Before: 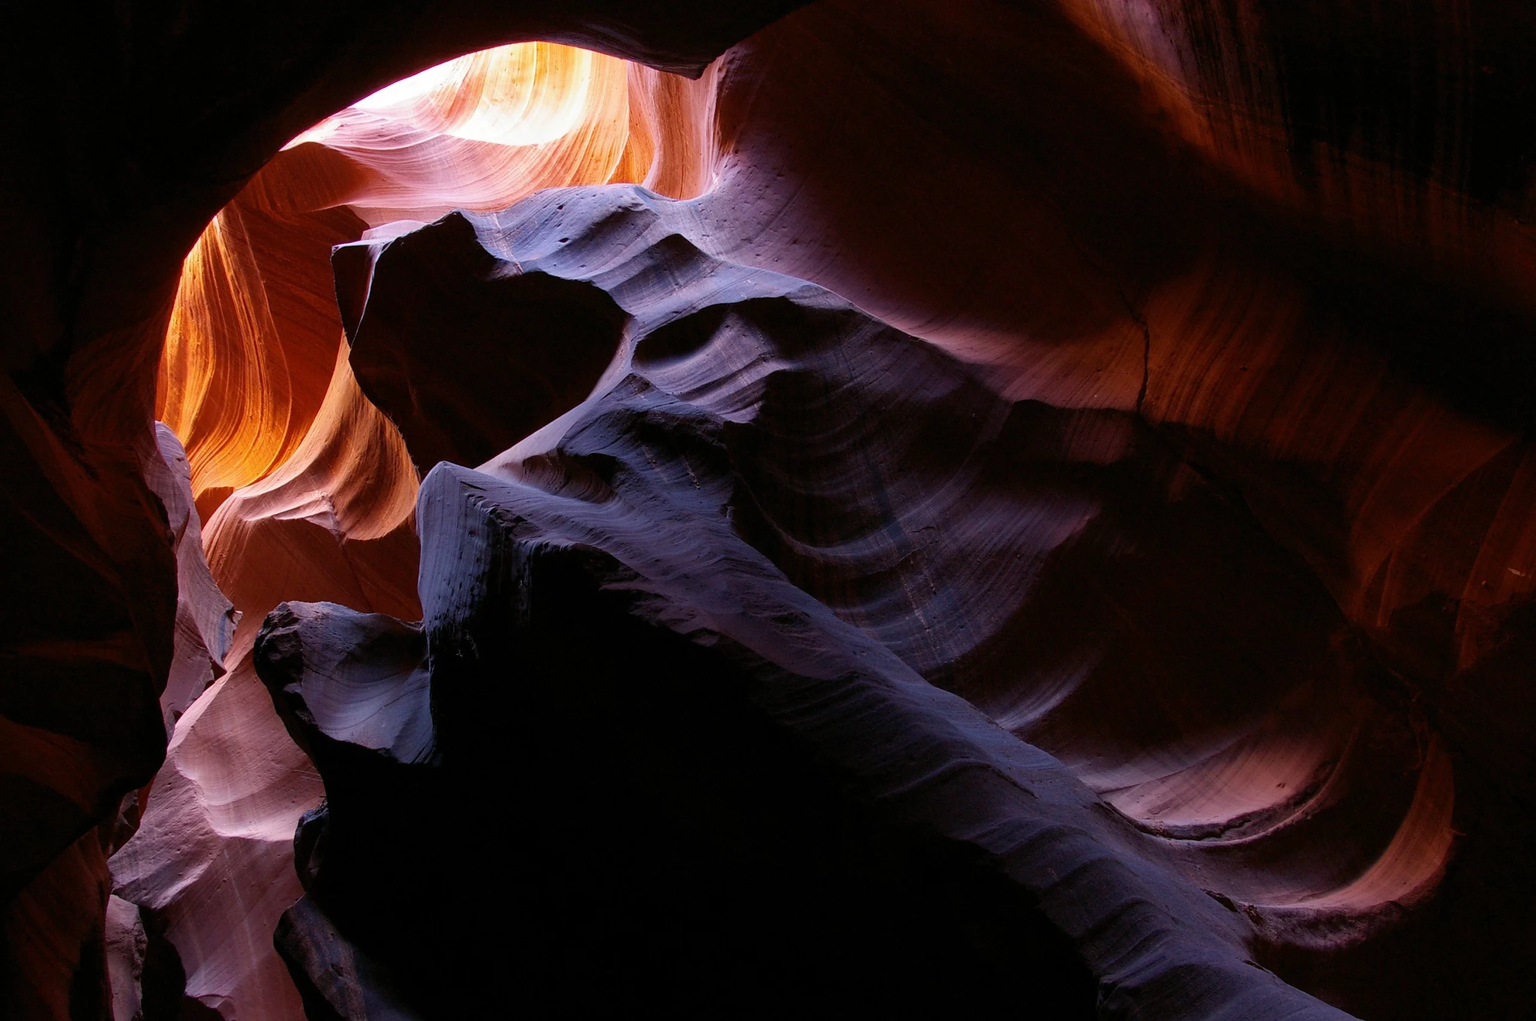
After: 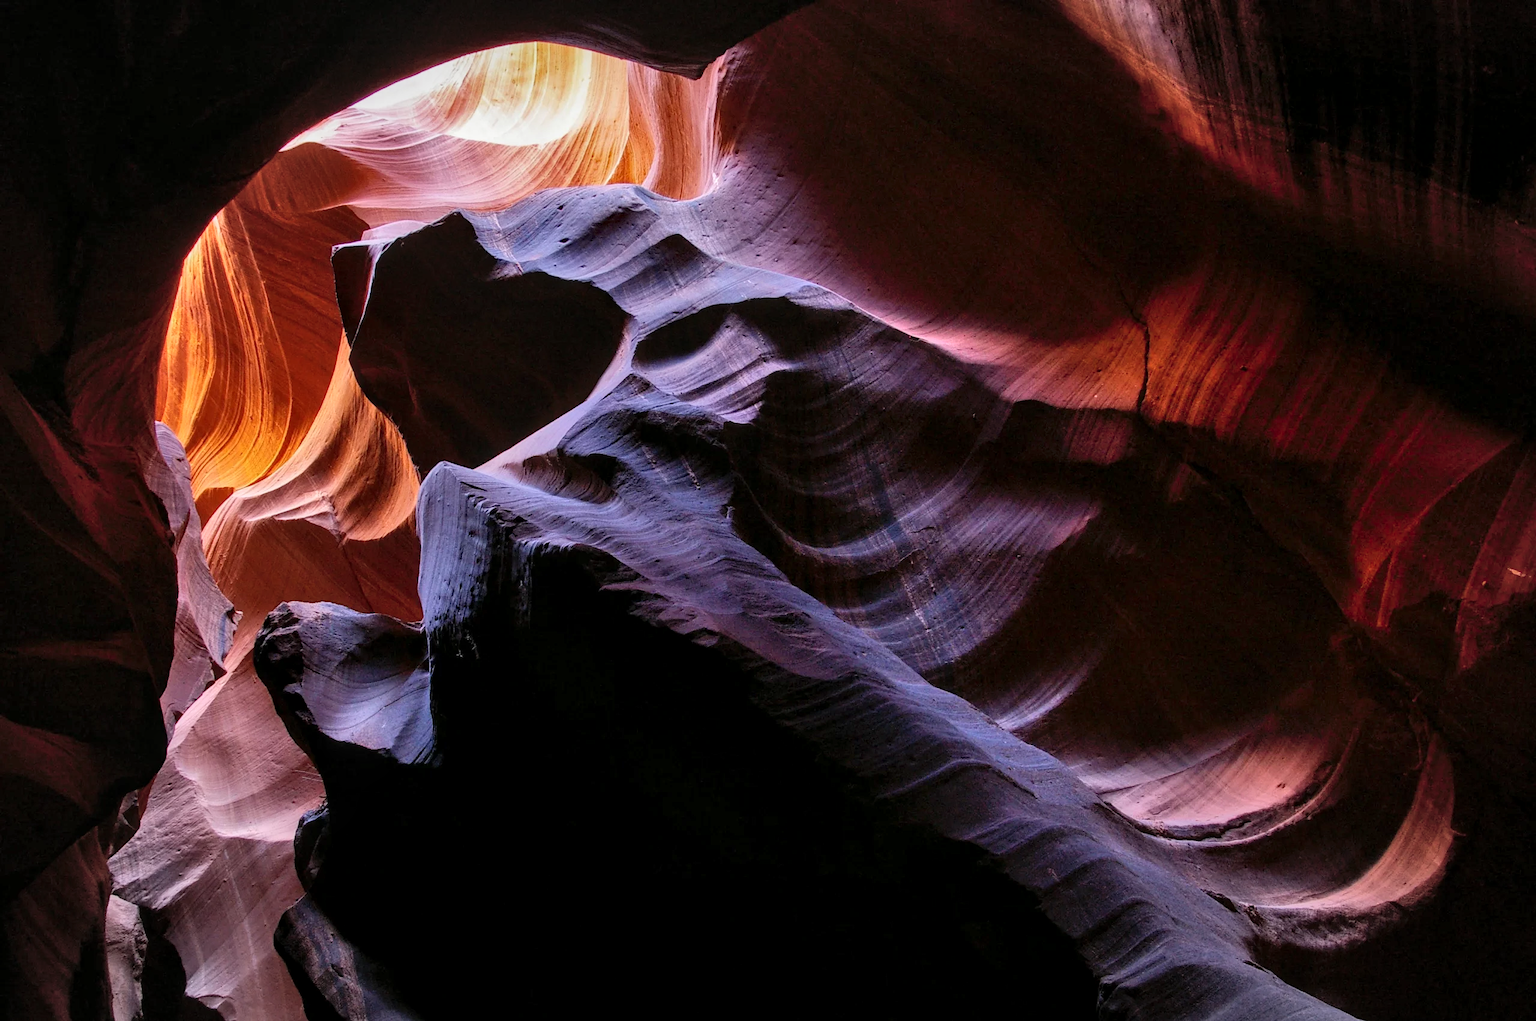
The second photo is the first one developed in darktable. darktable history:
shadows and highlights: shadows 53.25, soften with gaussian
local contrast: on, module defaults
vignetting: brightness -0.163, automatic ratio true
